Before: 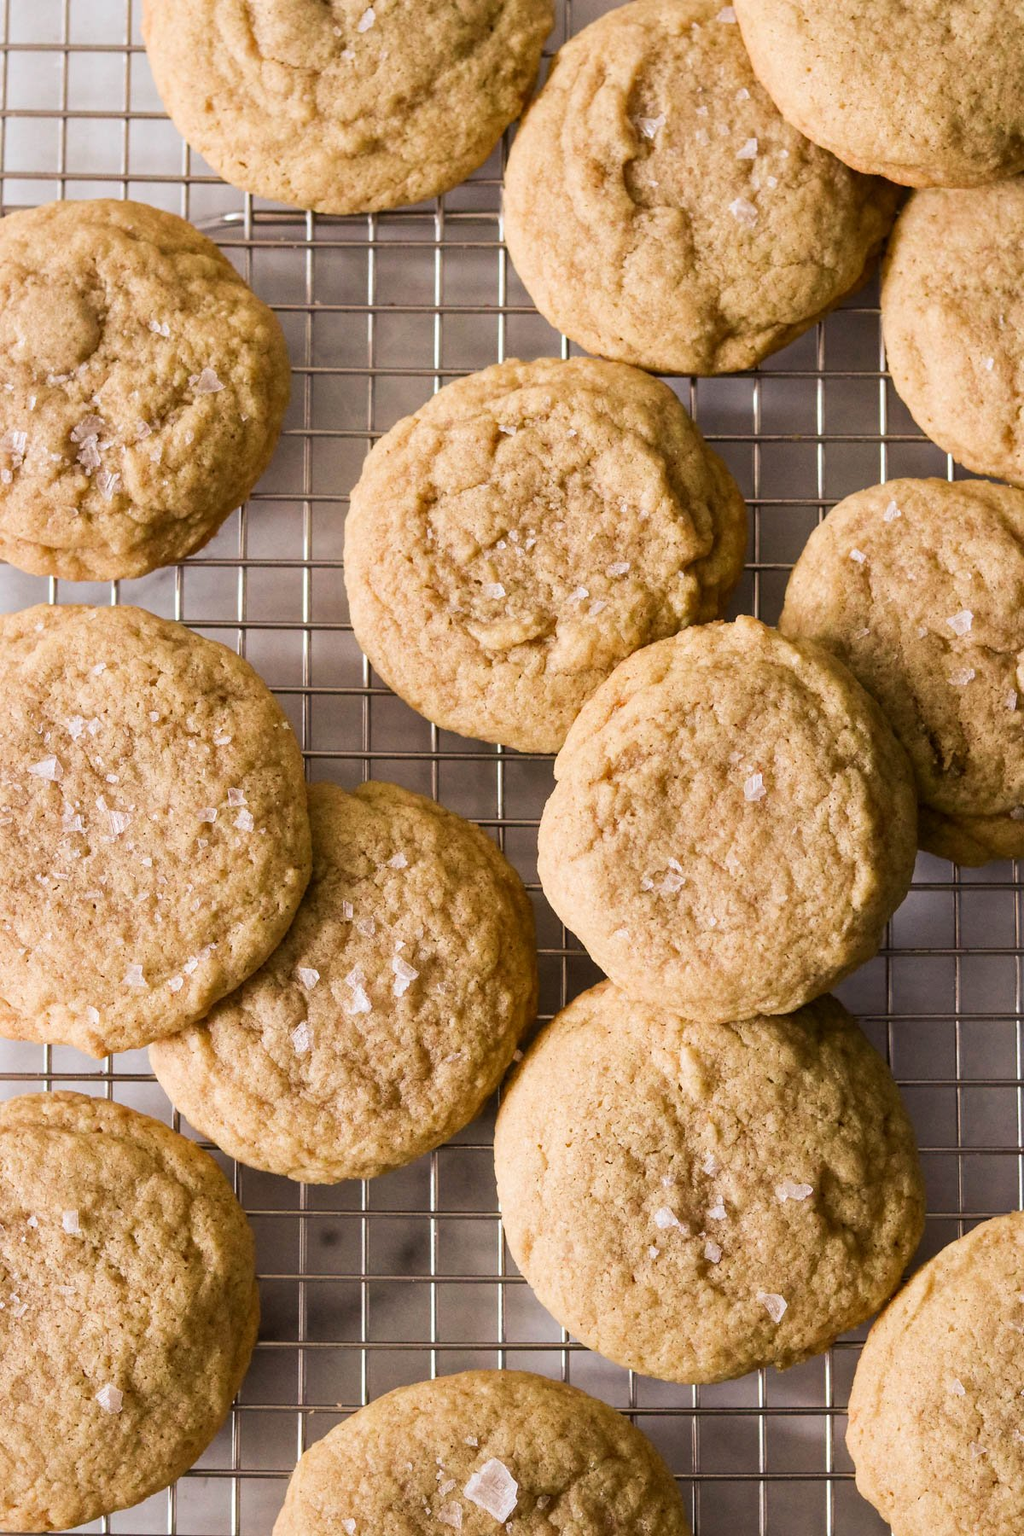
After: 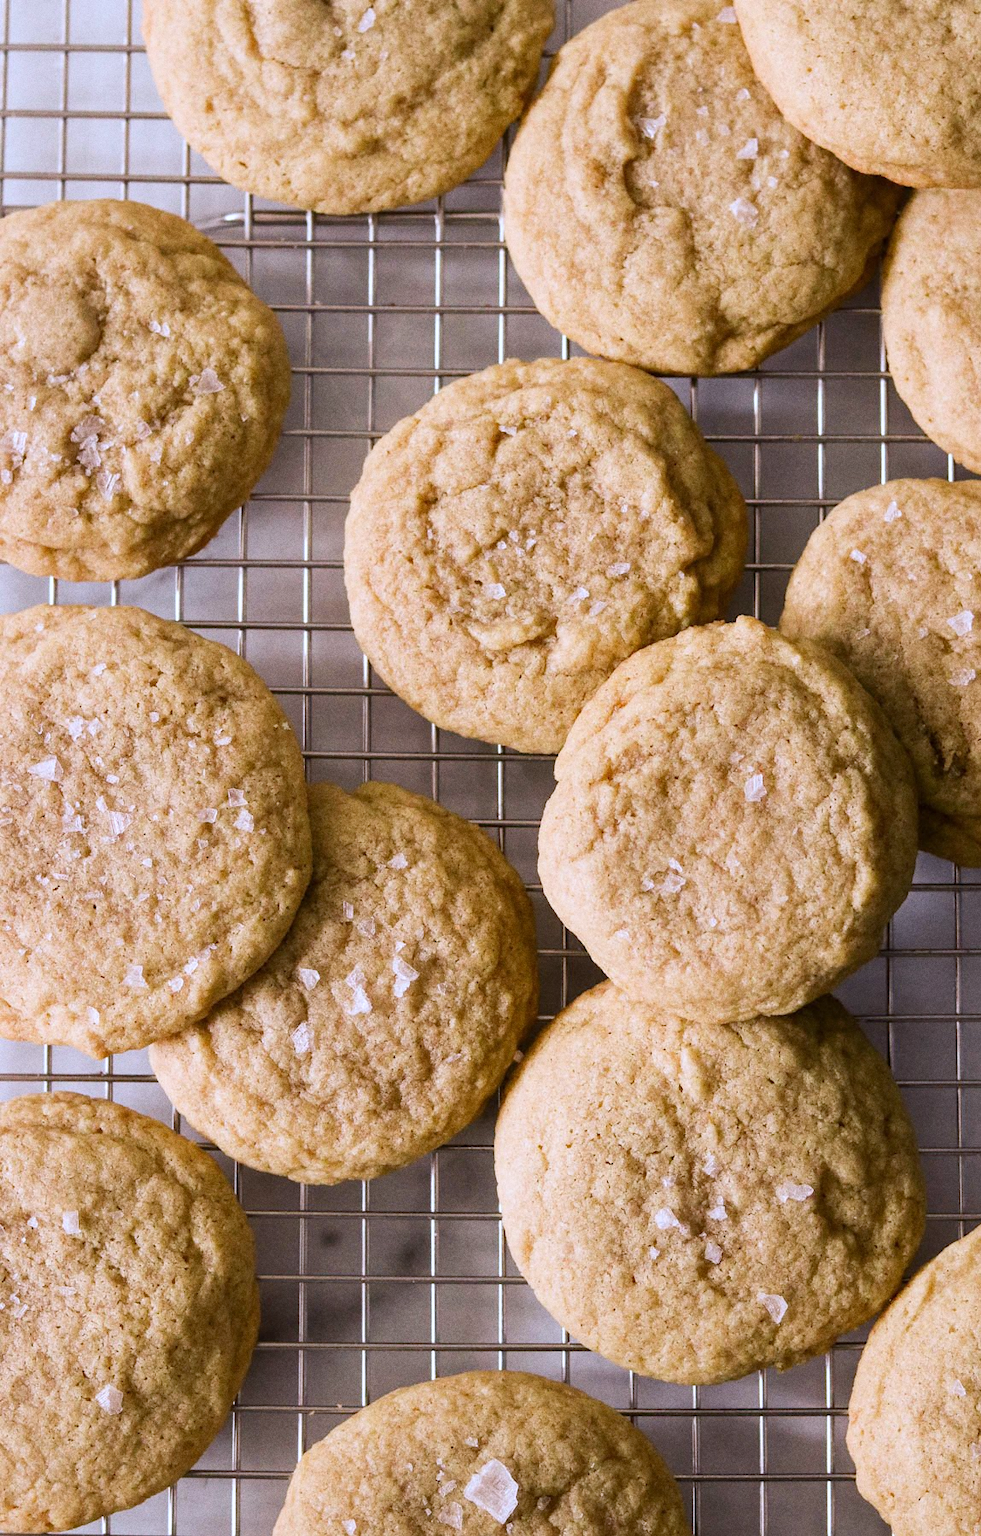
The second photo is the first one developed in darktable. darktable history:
crop: right 4.126%, bottom 0.031%
grain: coarseness 0.47 ISO
white balance: red 0.967, blue 1.119, emerald 0.756
